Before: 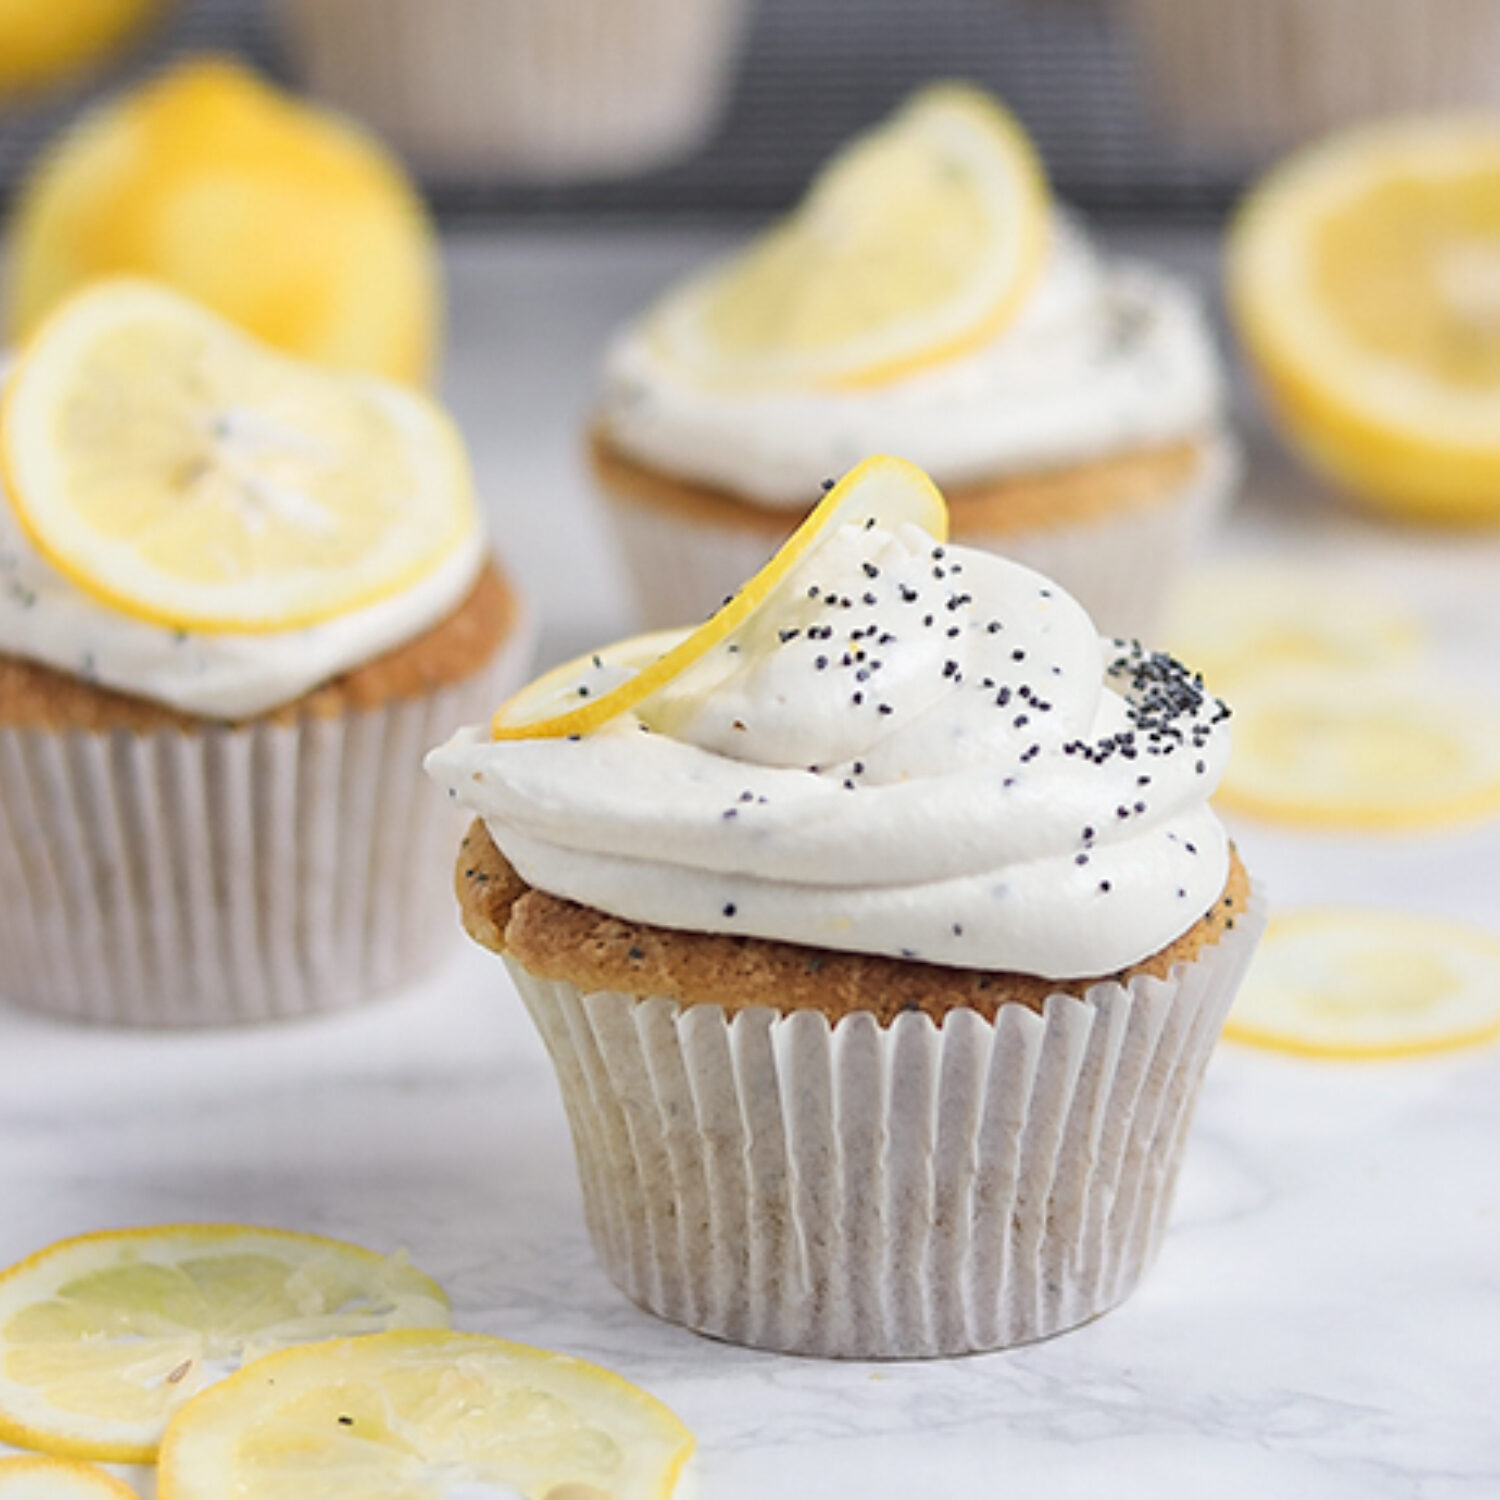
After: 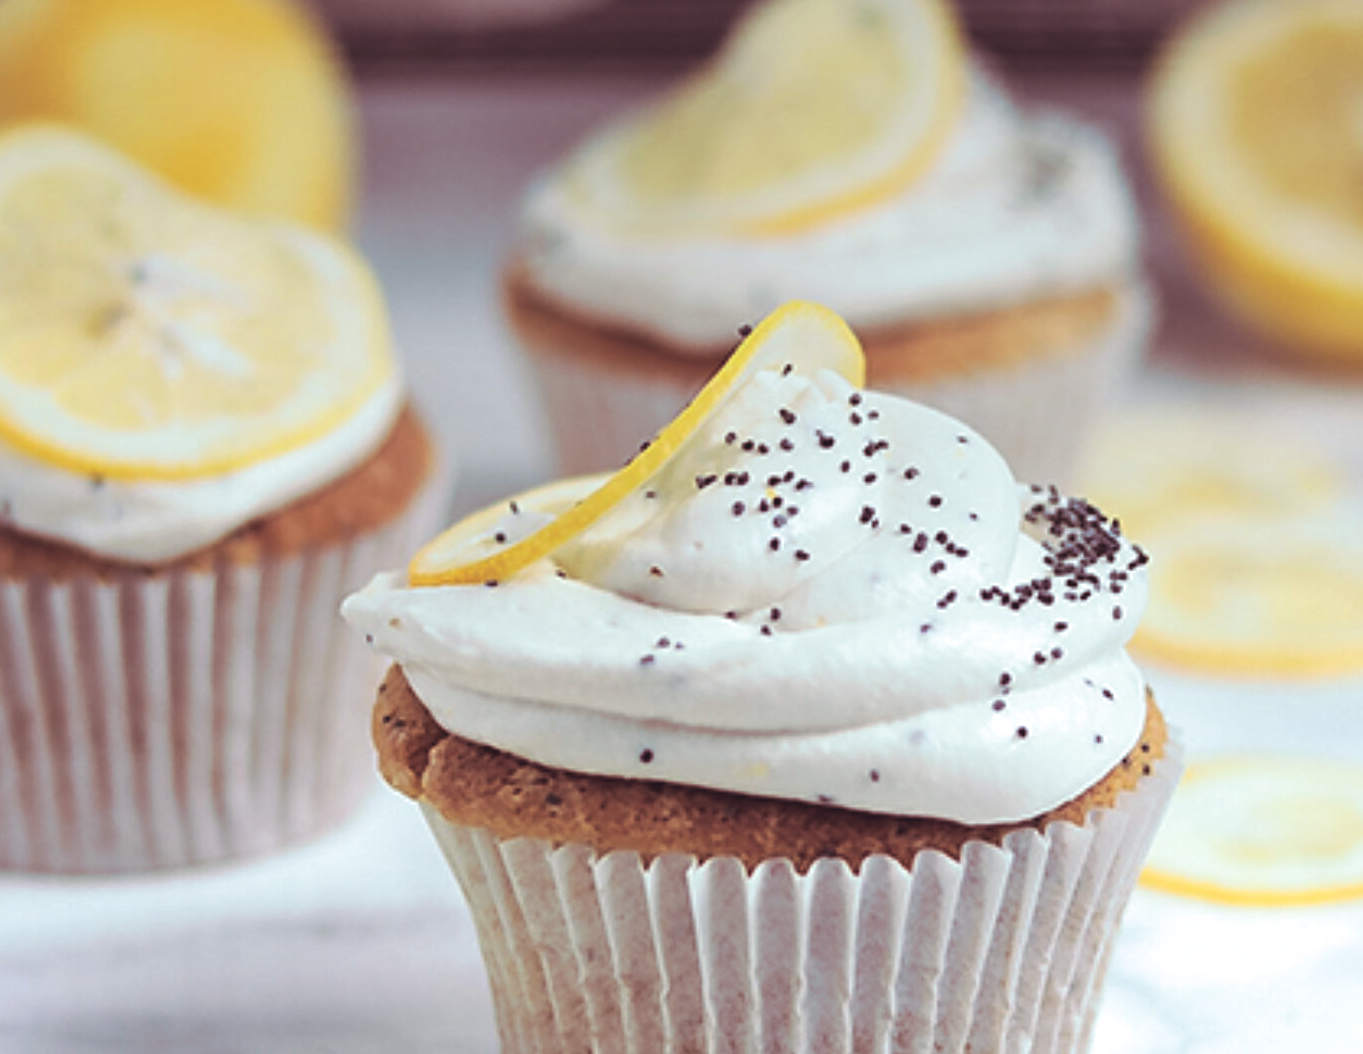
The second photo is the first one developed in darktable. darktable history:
crop: left 5.596%, top 10.314%, right 3.534%, bottom 19.395%
color balance: lift [1.016, 0.983, 1, 1.017], gamma [0.958, 1, 1, 1], gain [0.981, 1.007, 0.993, 1.002], input saturation 118.26%, contrast 13.43%, contrast fulcrum 21.62%, output saturation 82.76%
split-toning: highlights › hue 180°
graduated density: on, module defaults
